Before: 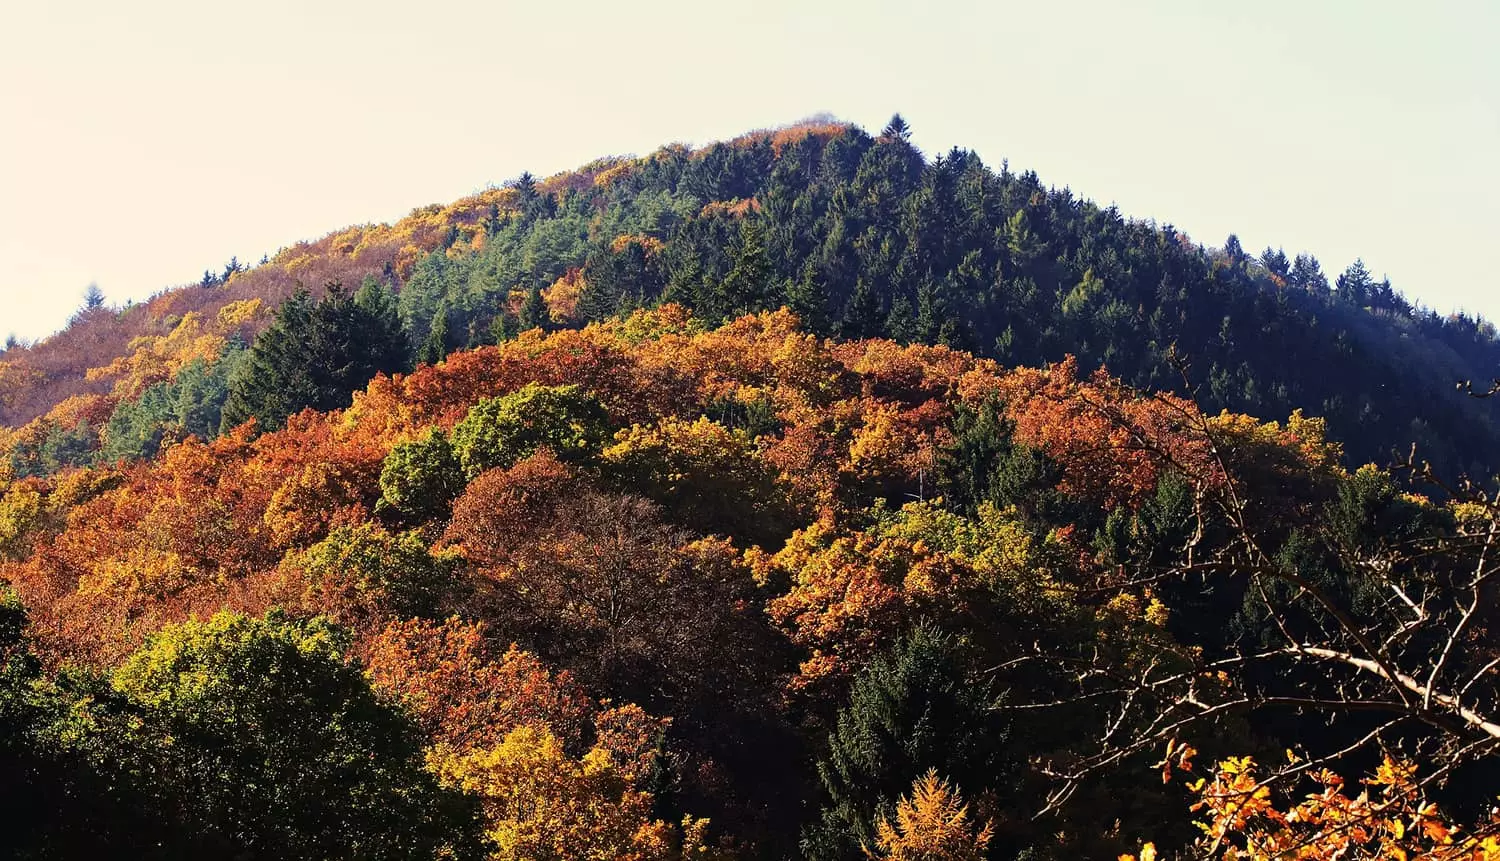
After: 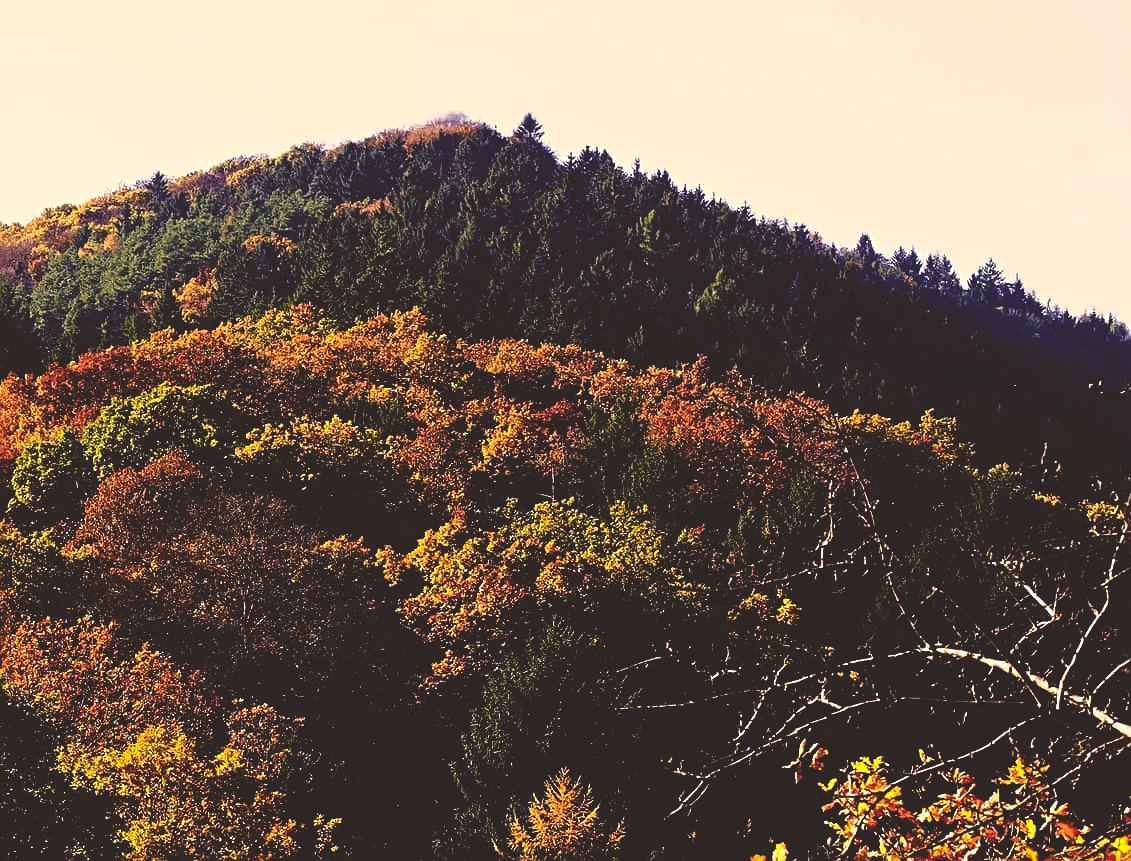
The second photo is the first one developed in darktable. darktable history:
base curve: curves: ch0 [(0, 0.02) (0.083, 0.036) (1, 1)], preserve colors none
color zones: curves: ch0 [(0, 0.558) (0.143, 0.559) (0.286, 0.529) (0.429, 0.505) (0.571, 0.5) (0.714, 0.5) (0.857, 0.5) (1, 0.558)]; ch1 [(0, 0.469) (0.01, 0.469) (0.12, 0.446) (0.248, 0.469) (0.5, 0.5) (0.748, 0.5) (0.99, 0.469) (1, 0.469)]
color correction: highlights a* 21.16, highlights b* 19.61
white balance: red 0.925, blue 1.046
sharpen: radius 2.167, amount 0.381, threshold 0
crop and rotate: left 24.6%
